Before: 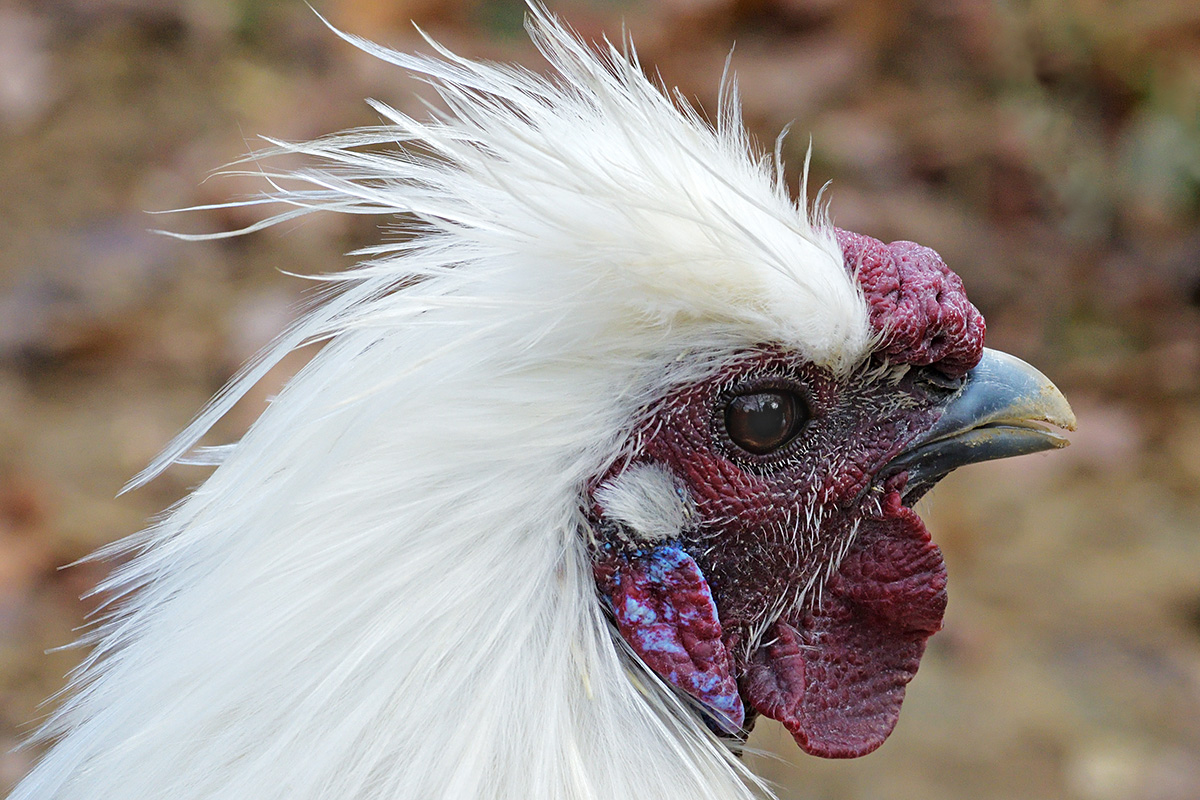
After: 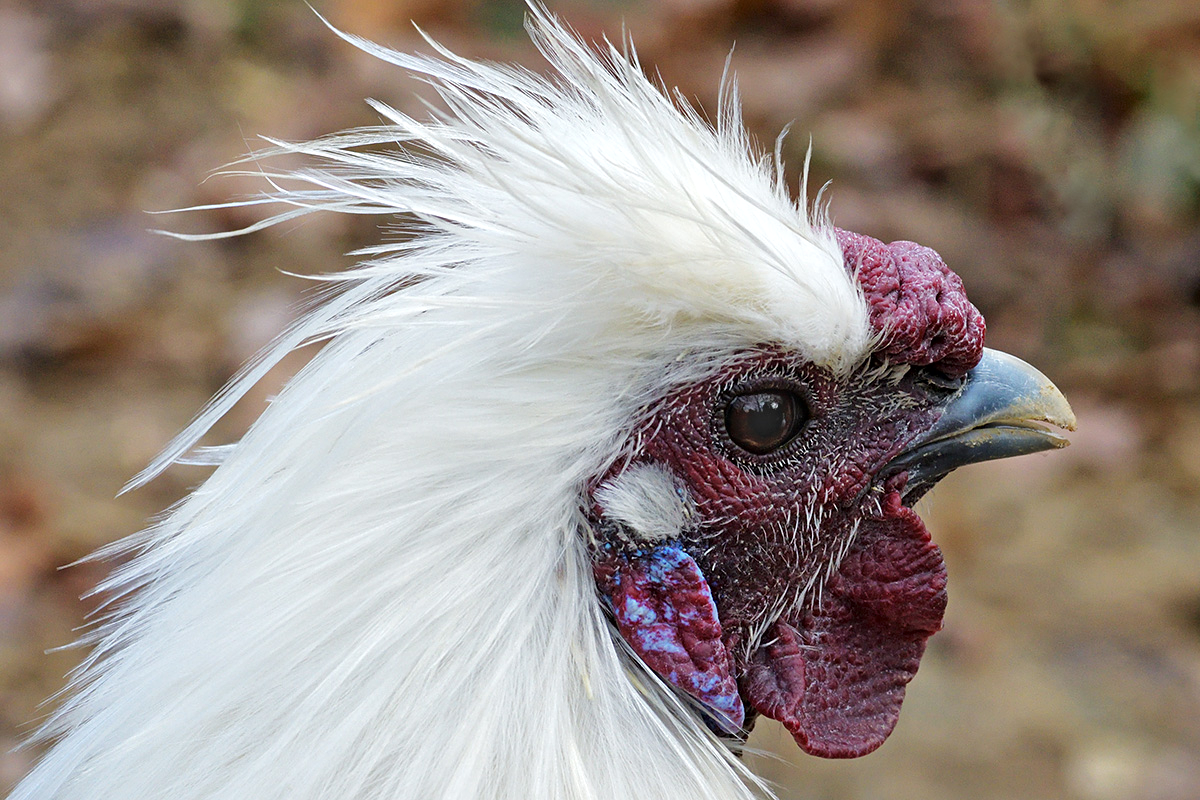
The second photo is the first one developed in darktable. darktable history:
local contrast: mode bilateral grid, contrast 19, coarseness 50, detail 129%, midtone range 0.2
